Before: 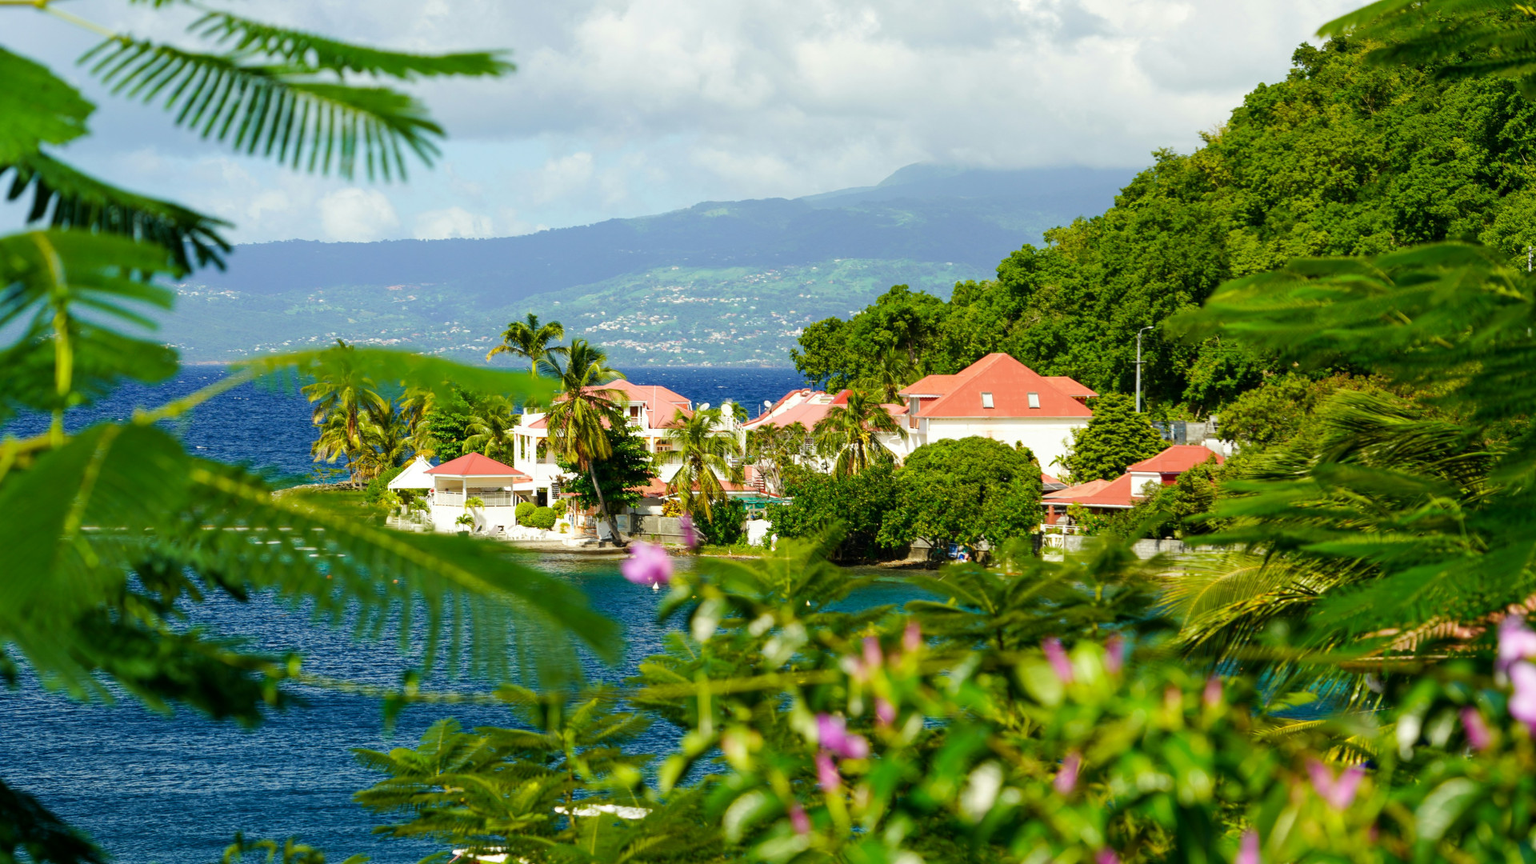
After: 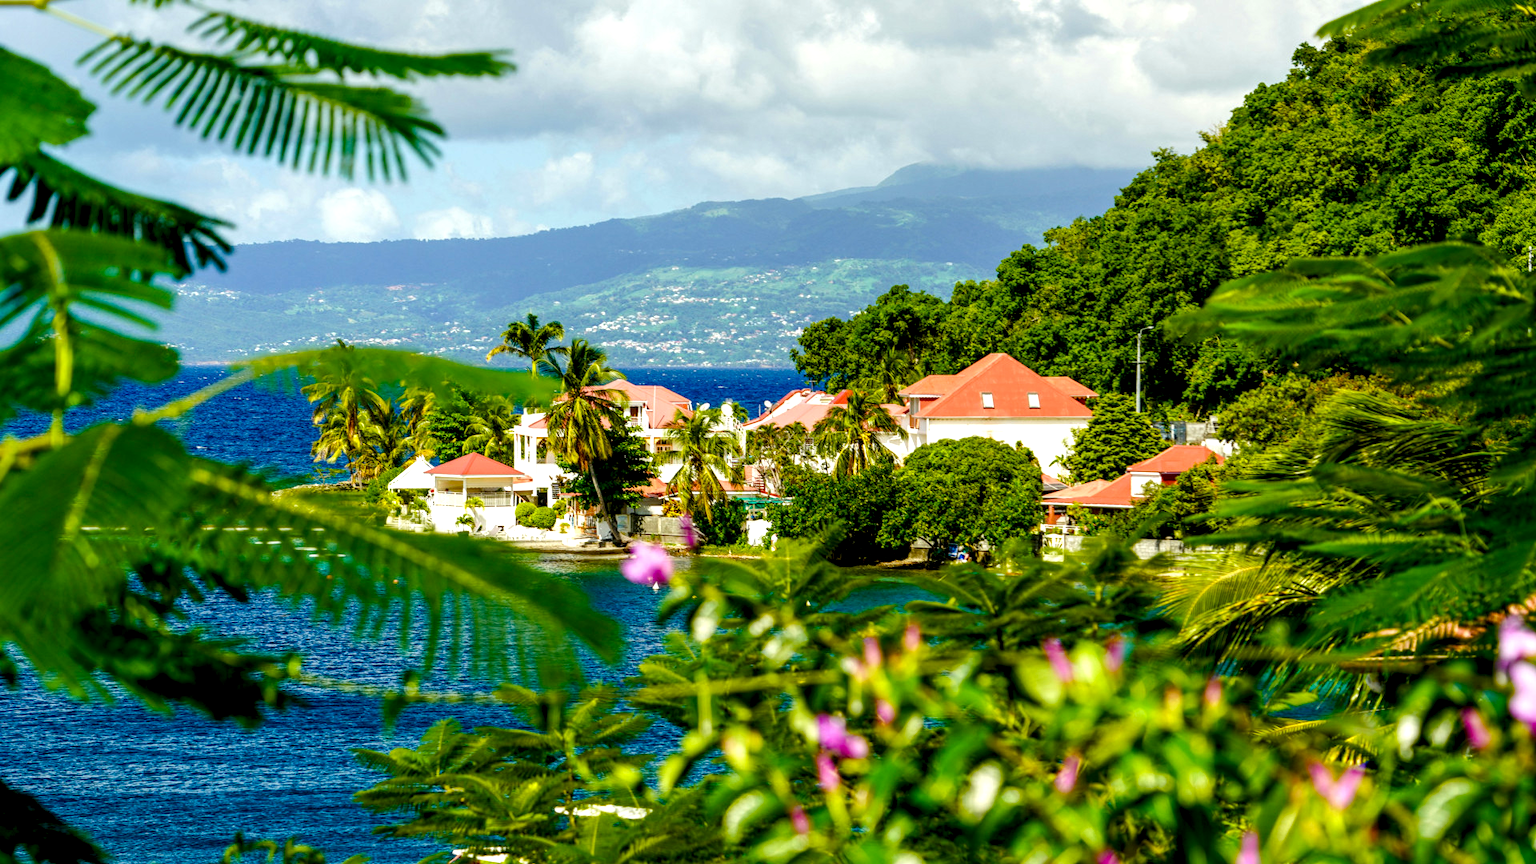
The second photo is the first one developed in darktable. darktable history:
color balance rgb: linear chroma grading › global chroma 15.147%, perceptual saturation grading › global saturation 20%, perceptual saturation grading › highlights -25.775%, perceptual saturation grading › shadows 25.519%, global vibrance 14.233%
local contrast: highlights 60%, shadows 60%, detail 160%
